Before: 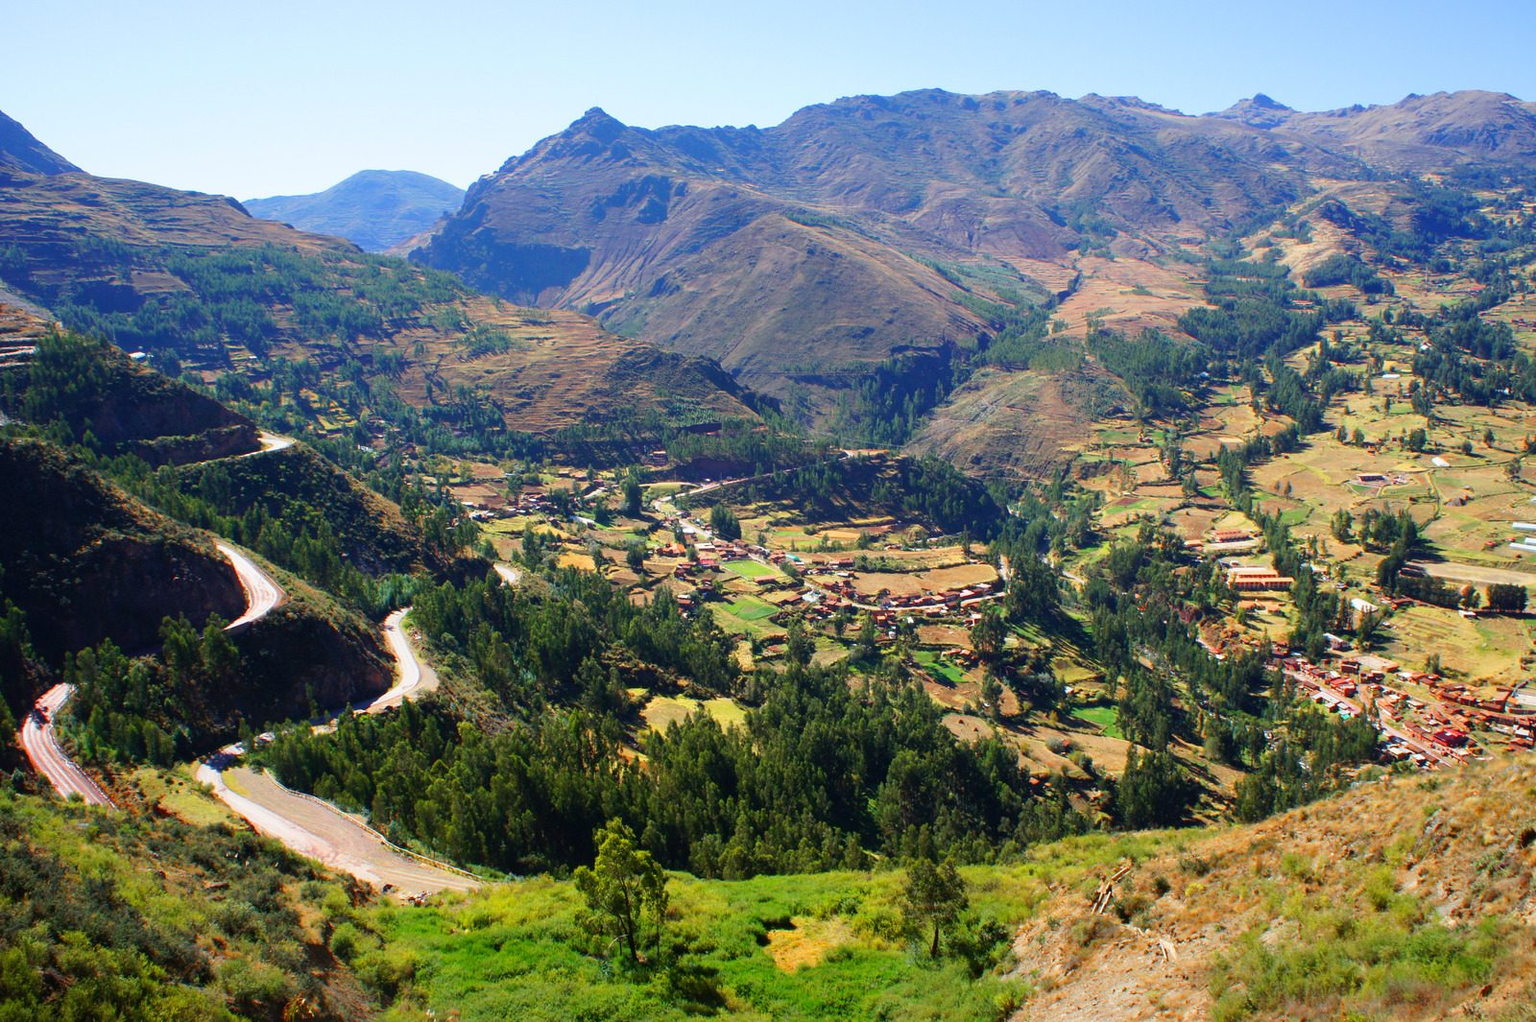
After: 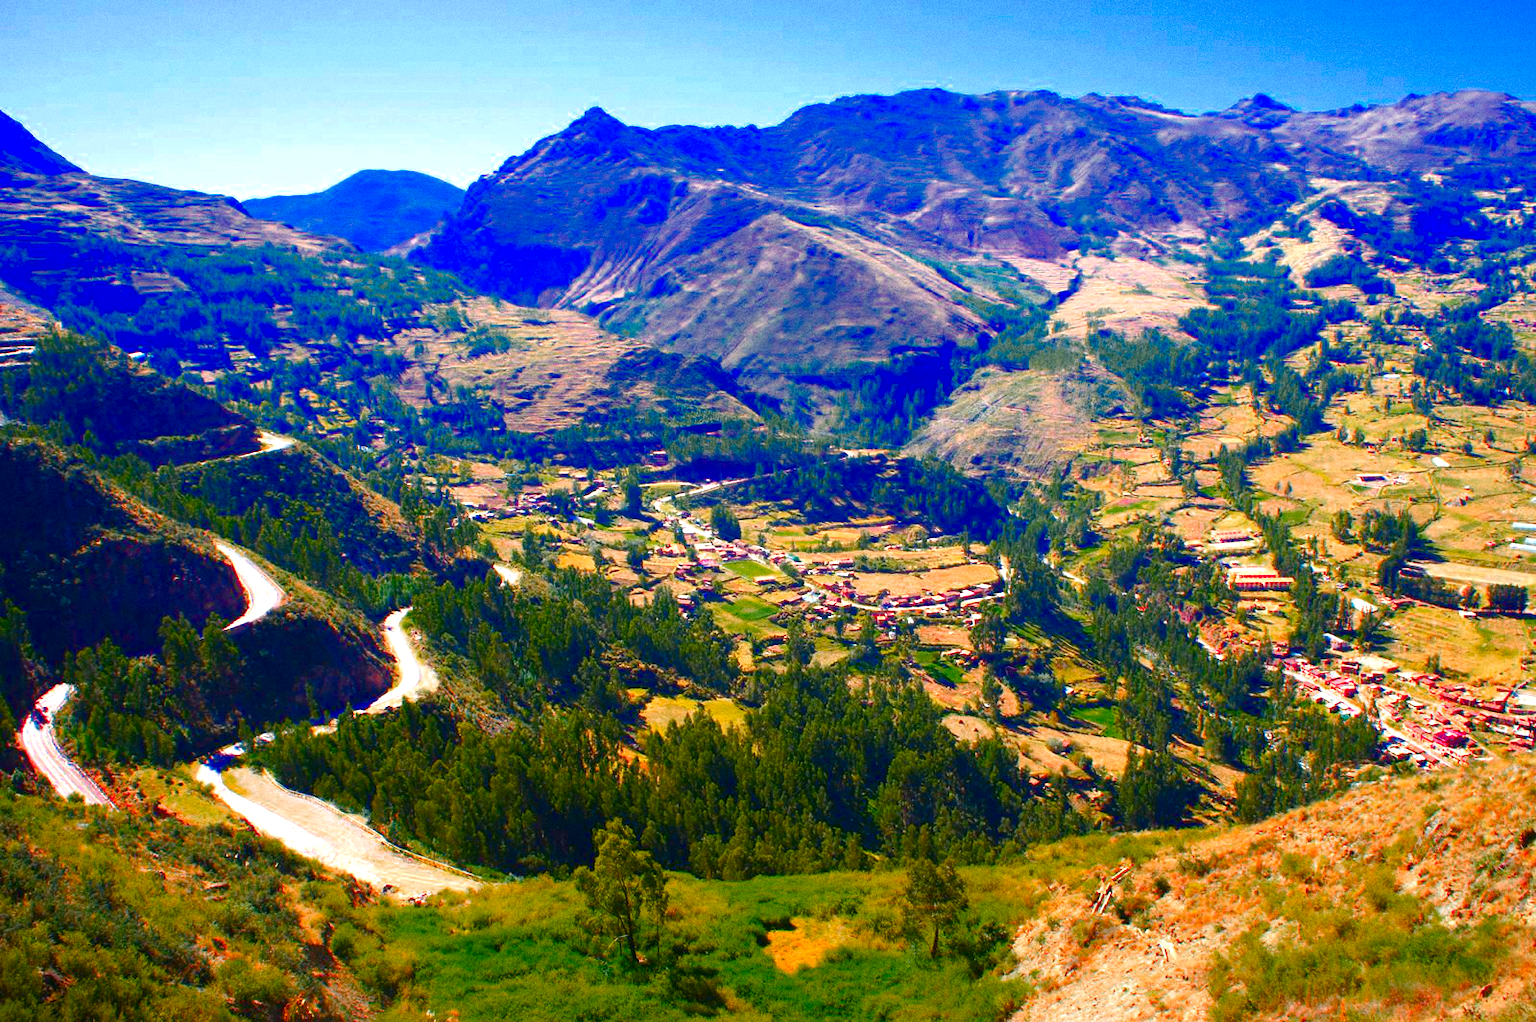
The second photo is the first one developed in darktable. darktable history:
color zones: curves: ch0 [(0, 0.553) (0.123, 0.58) (0.23, 0.419) (0.468, 0.155) (0.605, 0.132) (0.723, 0.063) (0.833, 0.172) (0.921, 0.468)]; ch1 [(0.025, 0.645) (0.229, 0.584) (0.326, 0.551) (0.537, 0.446) (0.599, 0.911) (0.708, 1) (0.805, 0.944)]; ch2 [(0.086, 0.468) (0.254, 0.464) (0.638, 0.564) (0.702, 0.592) (0.768, 0.564)]
grain: coarseness 0.09 ISO
exposure: black level correction 0, exposure 0.7 EV, compensate exposure bias true, compensate highlight preservation false
color balance rgb: perceptual saturation grading › global saturation 35%, perceptual saturation grading › highlights -30%, perceptual saturation grading › shadows 35%, perceptual brilliance grading › global brilliance 3%, perceptual brilliance grading › highlights -3%, perceptual brilliance grading › shadows 3%
